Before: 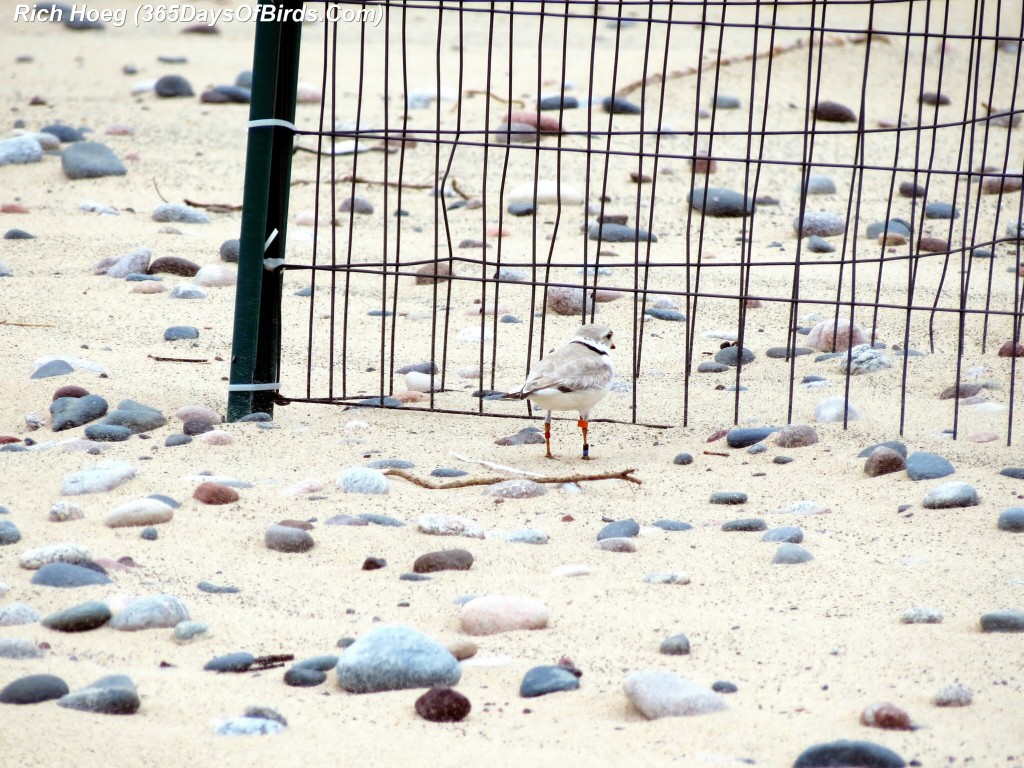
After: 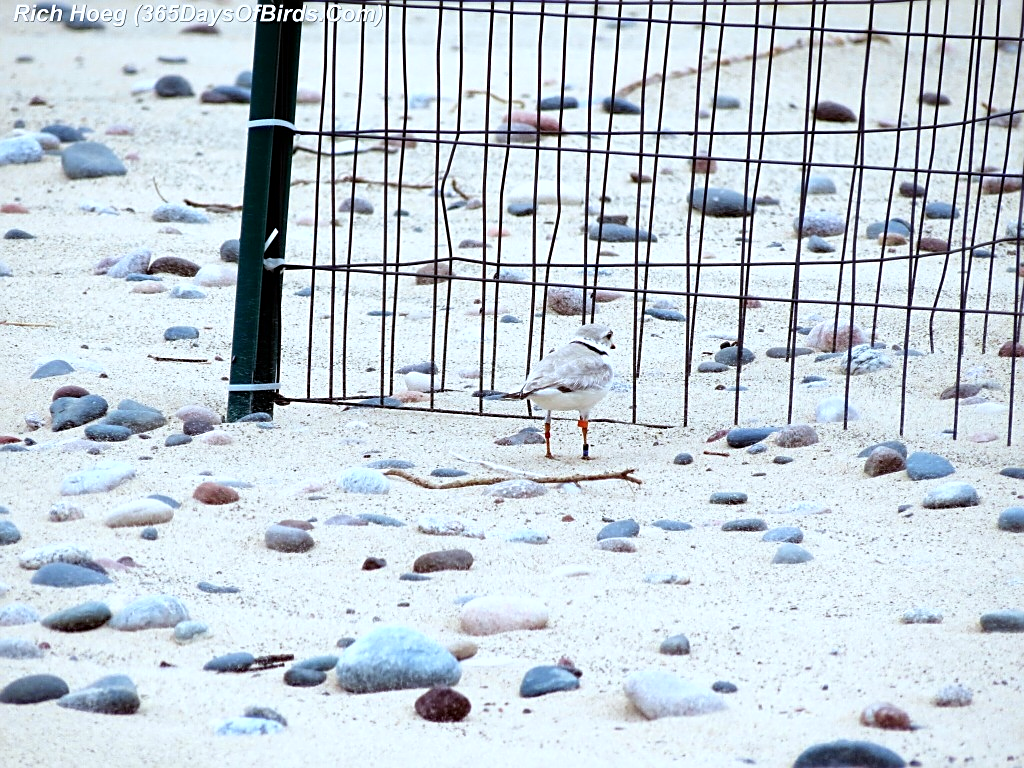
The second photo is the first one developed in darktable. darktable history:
sharpen: on, module defaults
color calibration: x 0.37, y 0.382, temperature 4304.16 K
